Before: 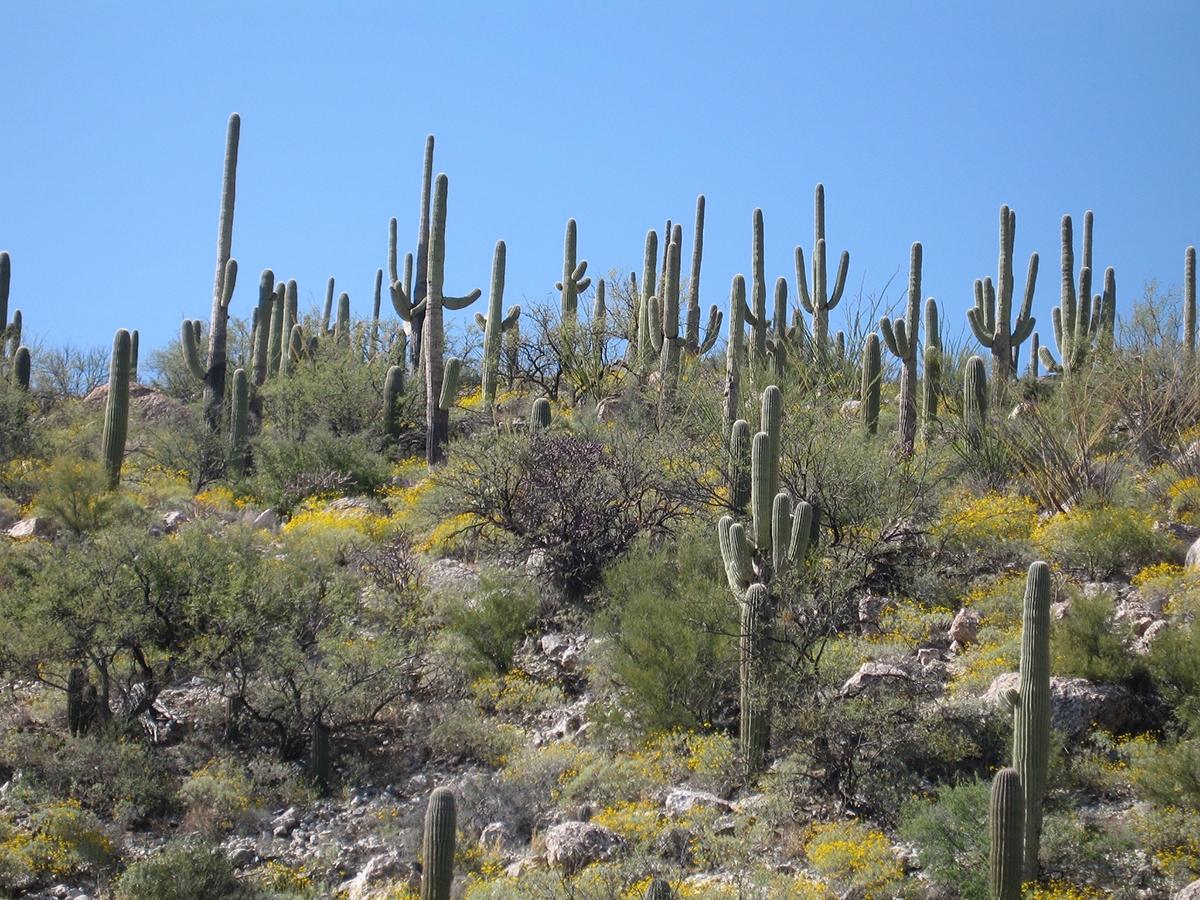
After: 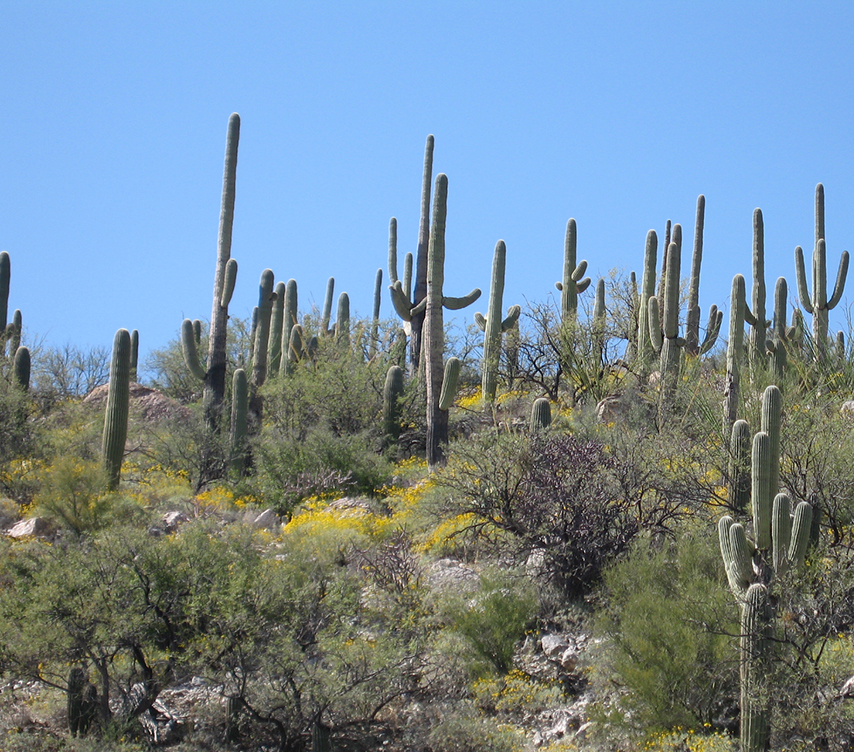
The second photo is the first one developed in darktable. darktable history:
crop: right 28.825%, bottom 16.402%
